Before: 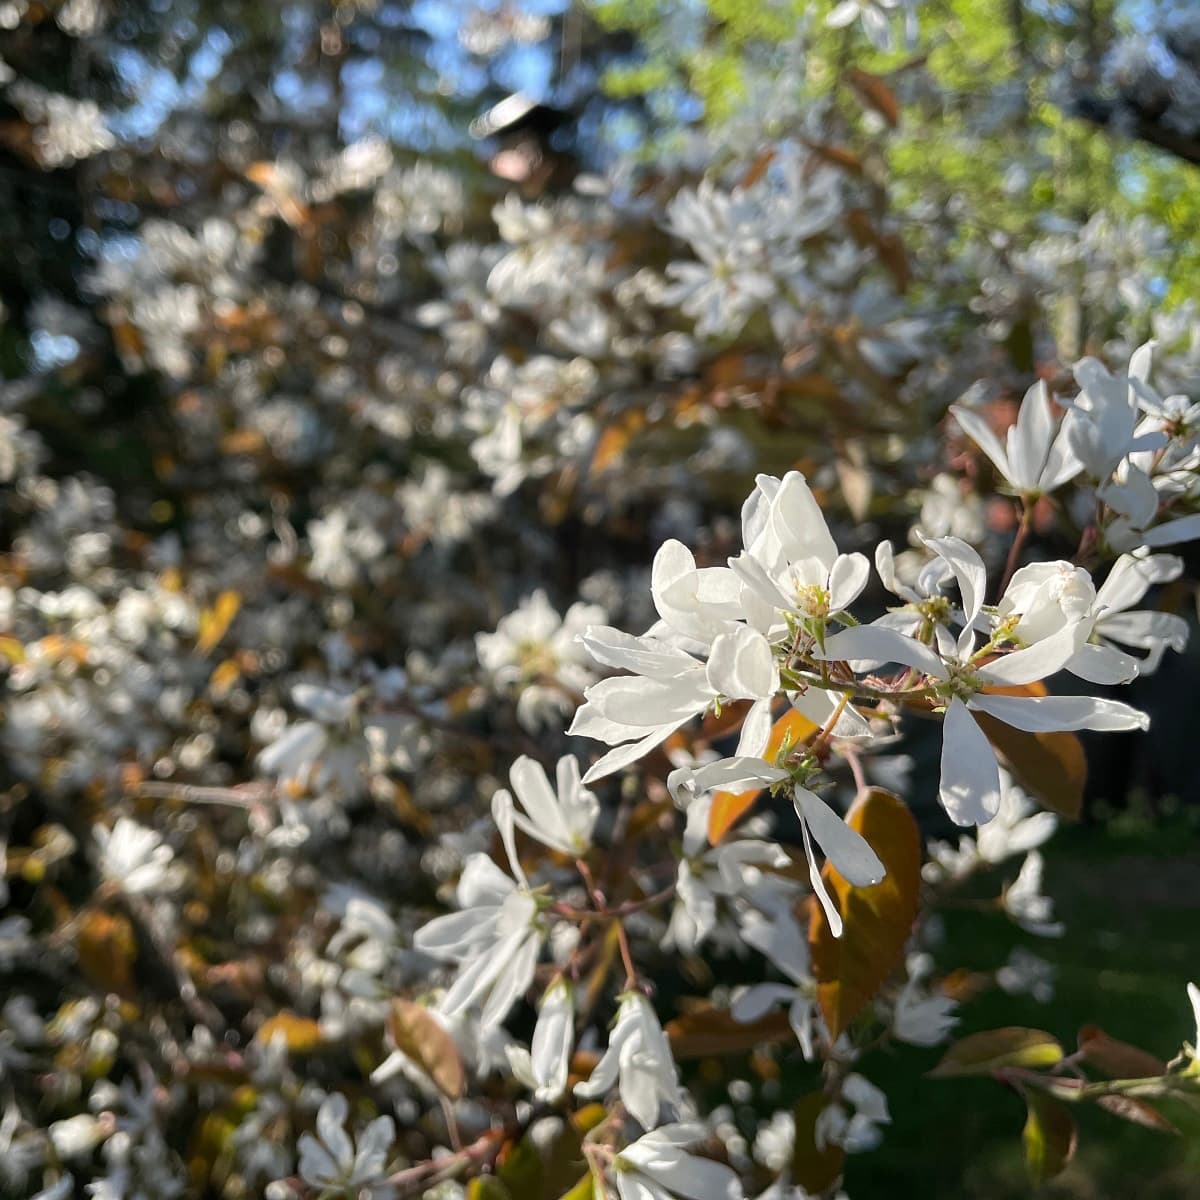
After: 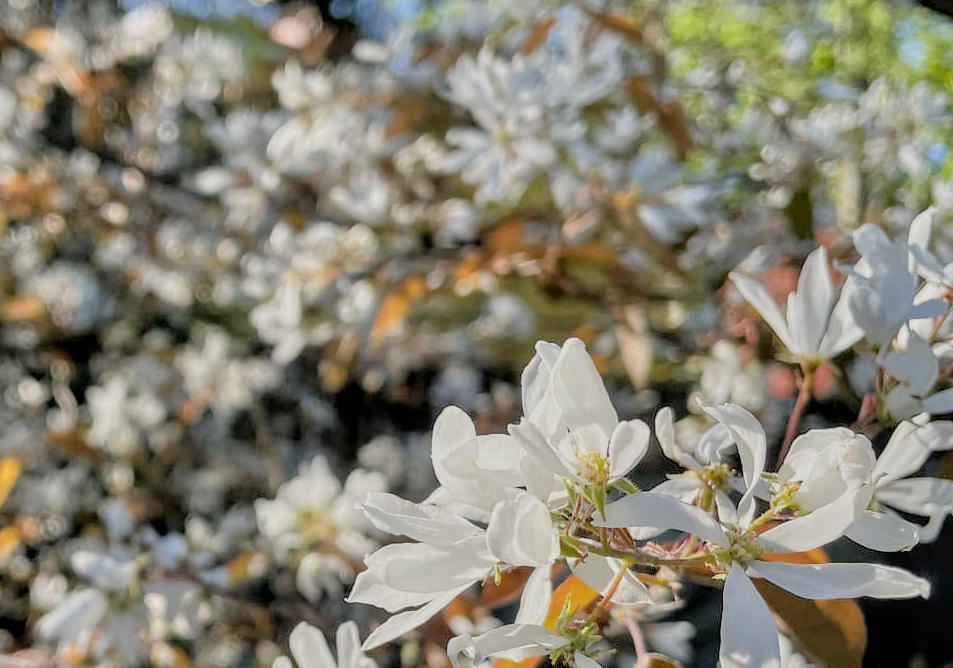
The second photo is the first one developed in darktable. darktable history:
local contrast: on, module defaults
filmic rgb: black relative exposure -7.65 EV, white relative exposure 4.56 EV, hardness 3.61
crop: left 18.38%, top 11.092%, right 2.134%, bottom 33.217%
tone equalizer: -7 EV 0.15 EV, -6 EV 0.6 EV, -5 EV 1.15 EV, -4 EV 1.33 EV, -3 EV 1.15 EV, -2 EV 0.6 EV, -1 EV 0.15 EV, mask exposure compensation -0.5 EV
